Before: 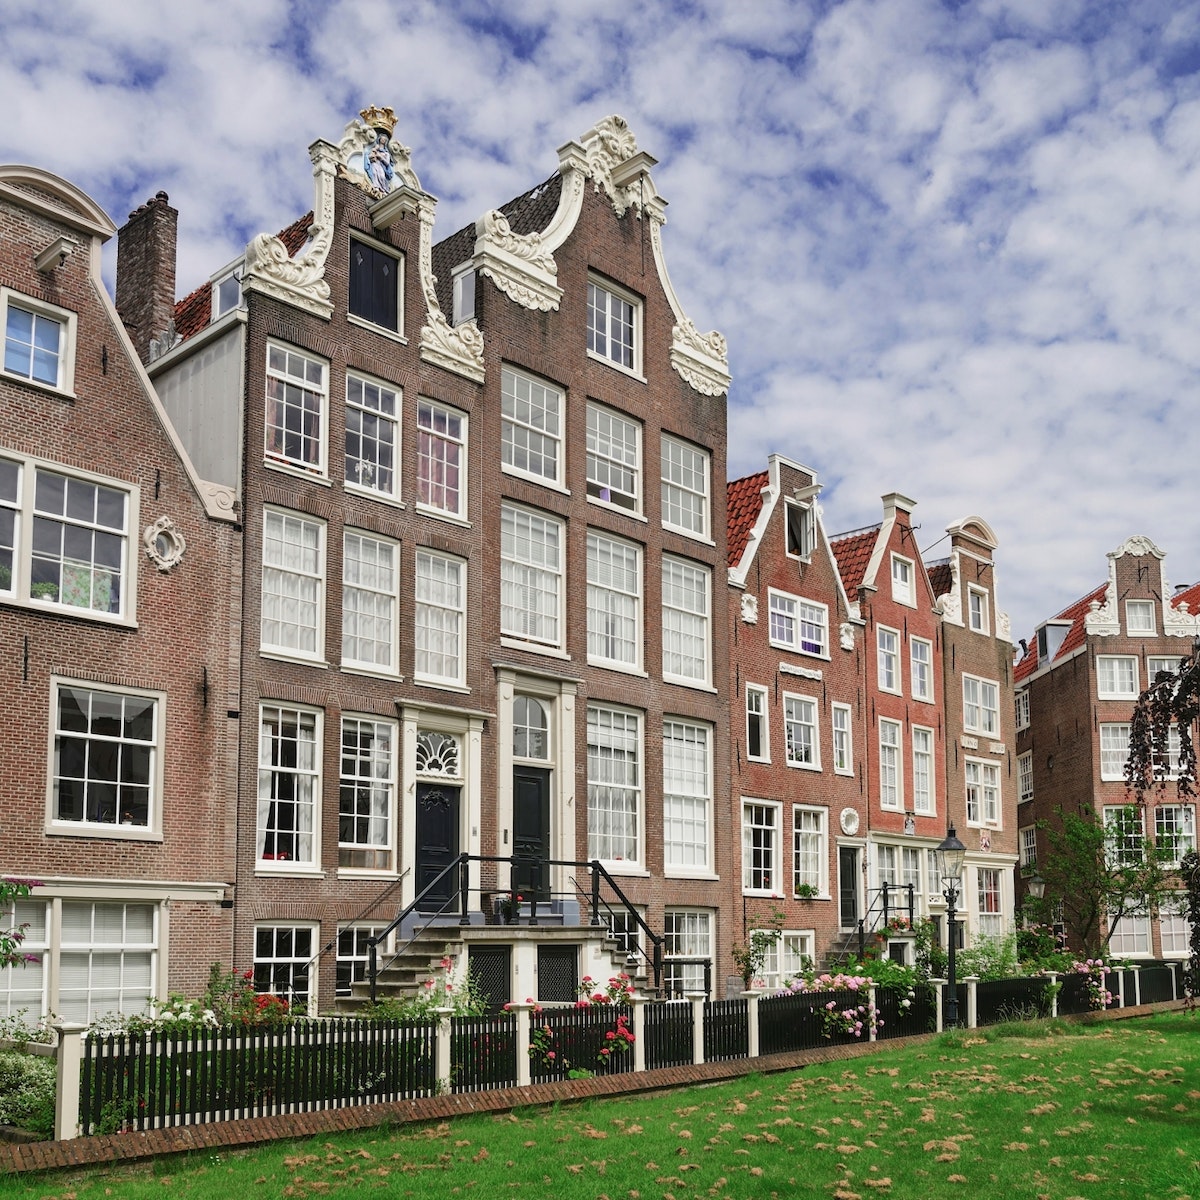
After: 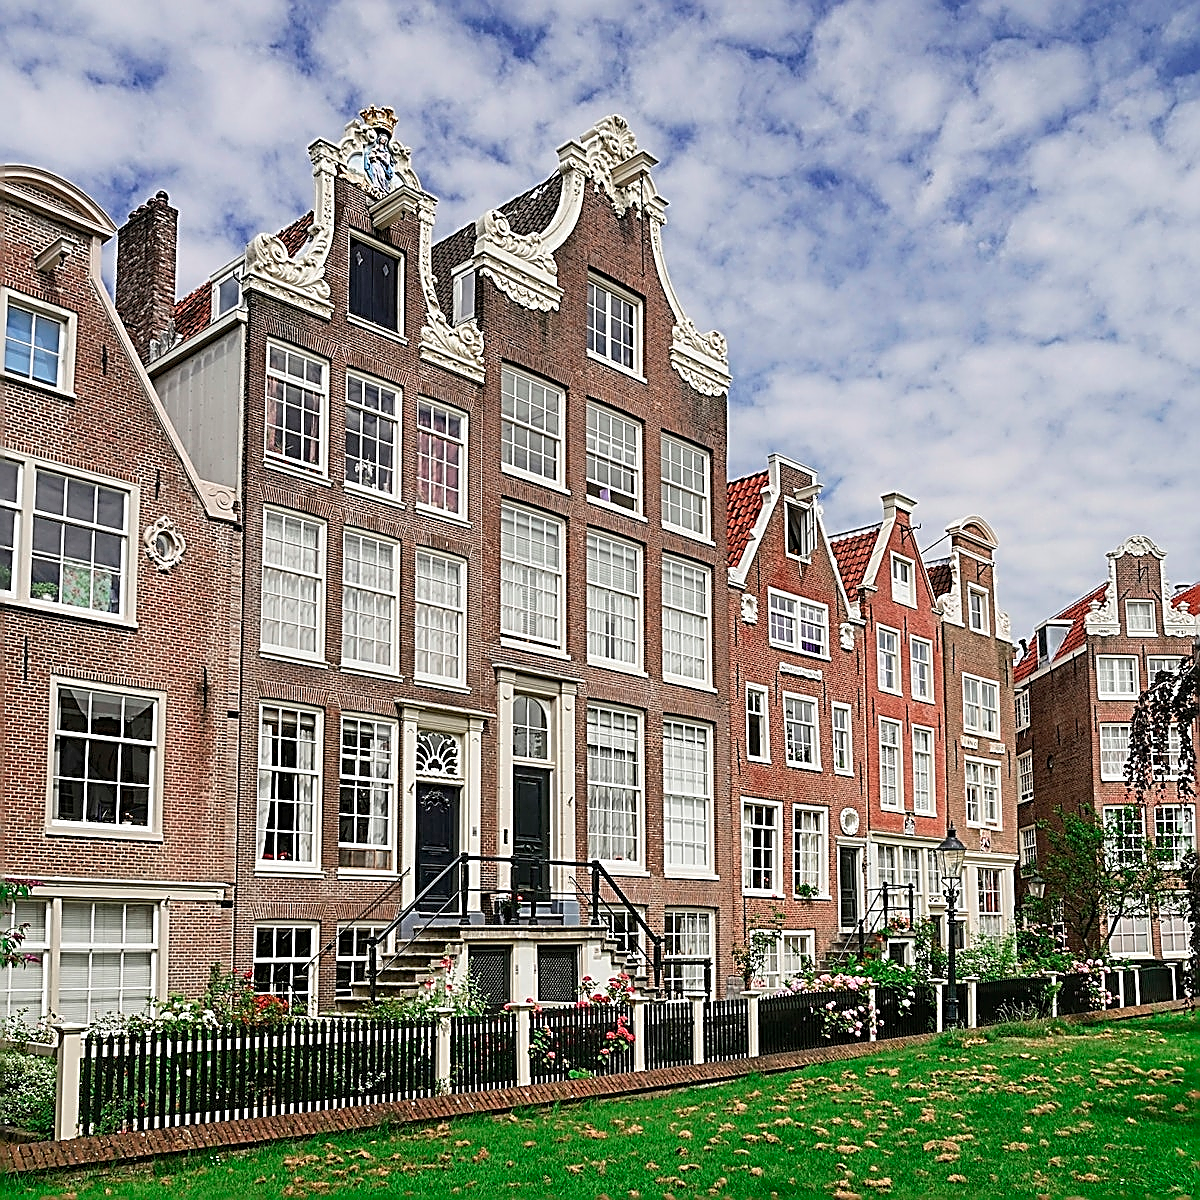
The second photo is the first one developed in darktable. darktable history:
sharpen: amount 2
